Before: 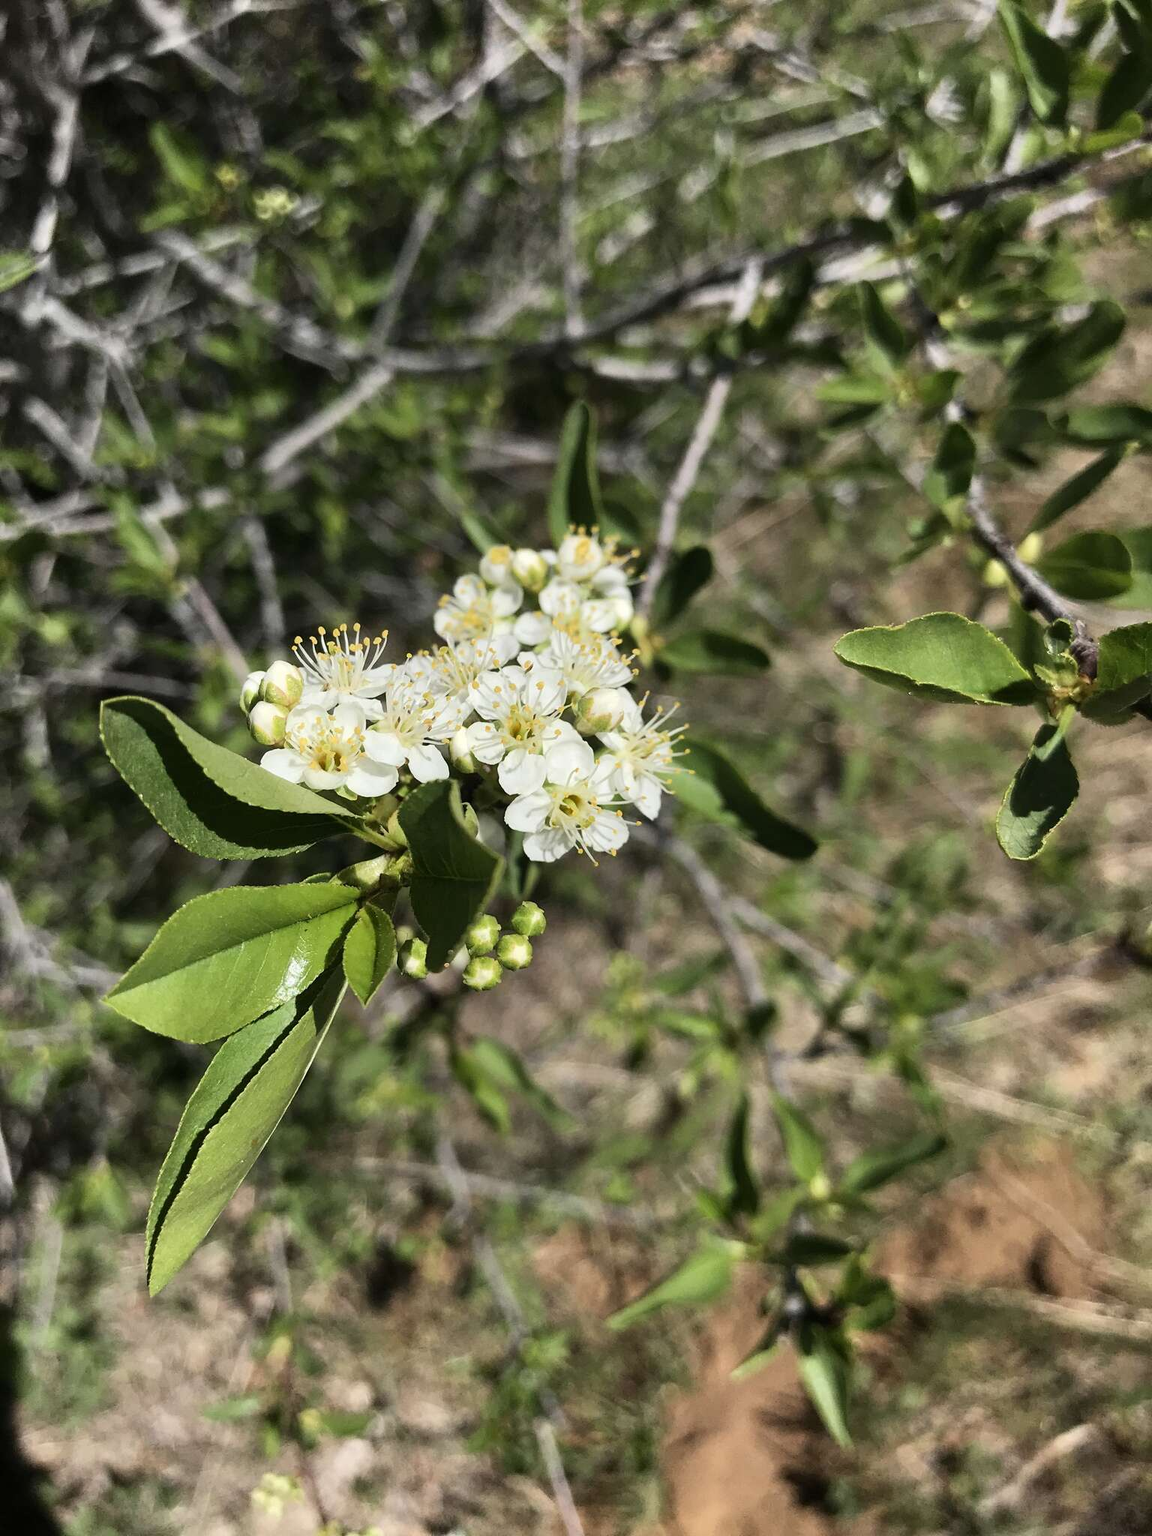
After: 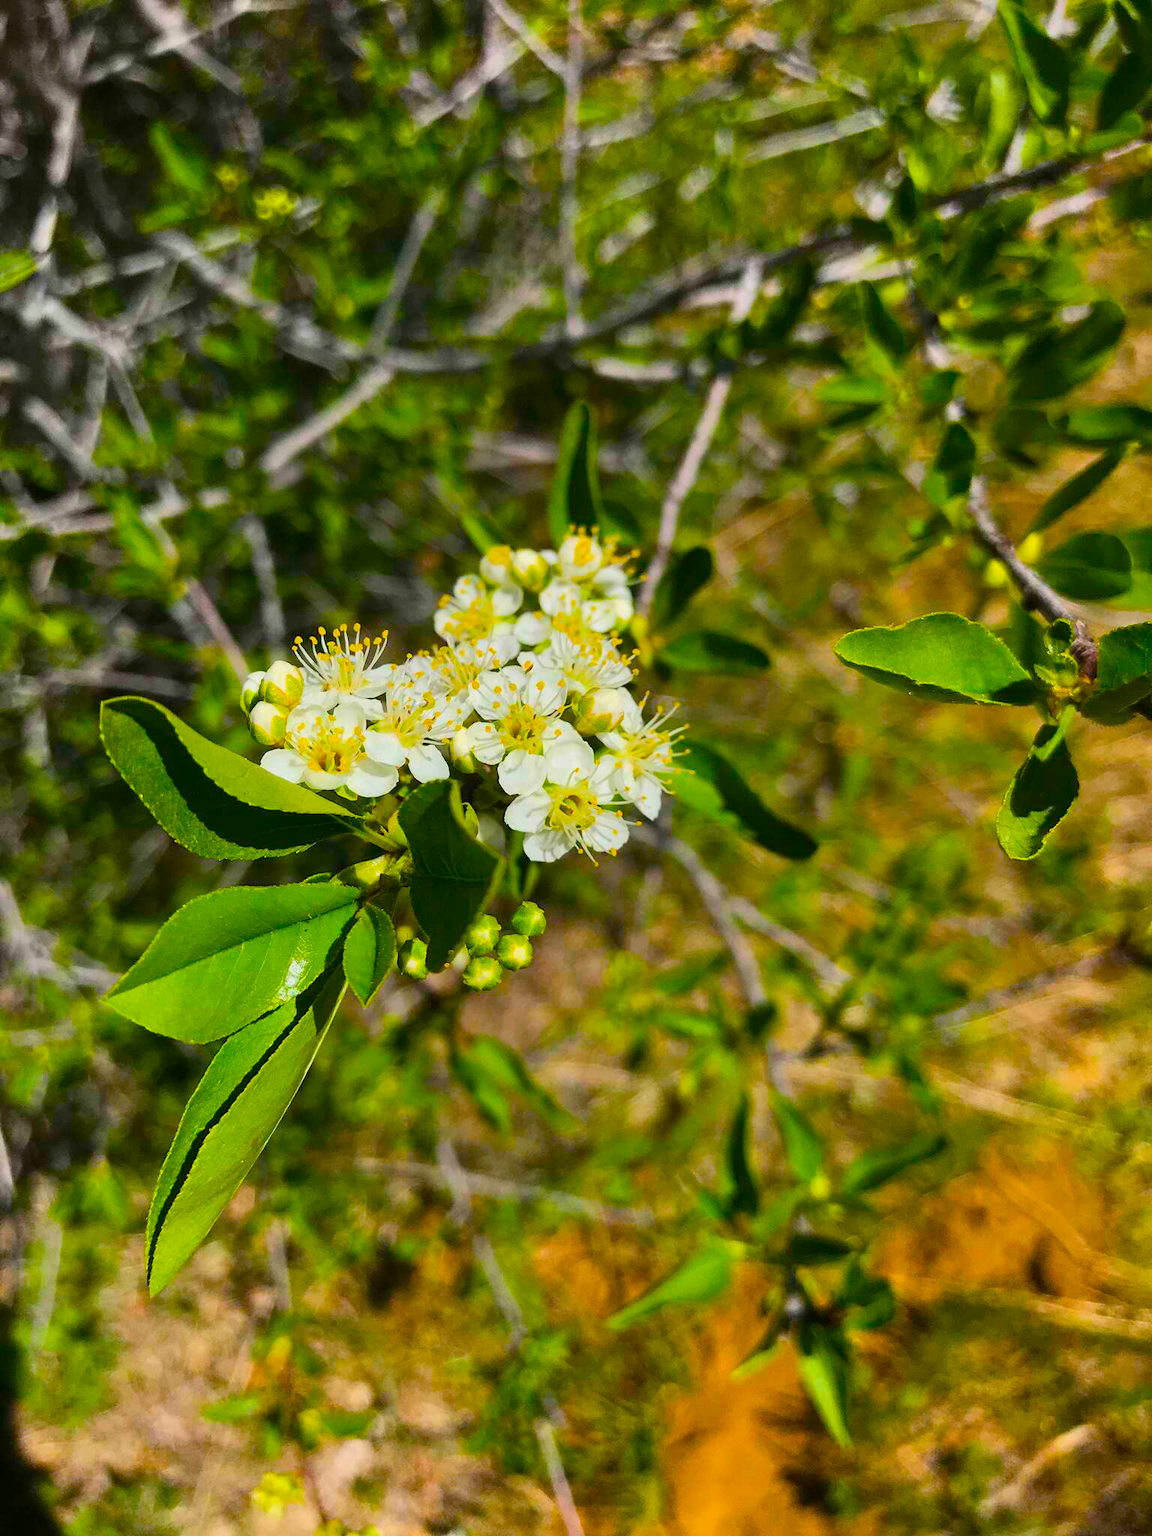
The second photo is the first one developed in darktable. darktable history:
color balance: input saturation 134.34%, contrast -10.04%, contrast fulcrum 19.67%, output saturation 133.51%
color balance rgb: perceptual saturation grading › global saturation 20%, global vibrance 20%
